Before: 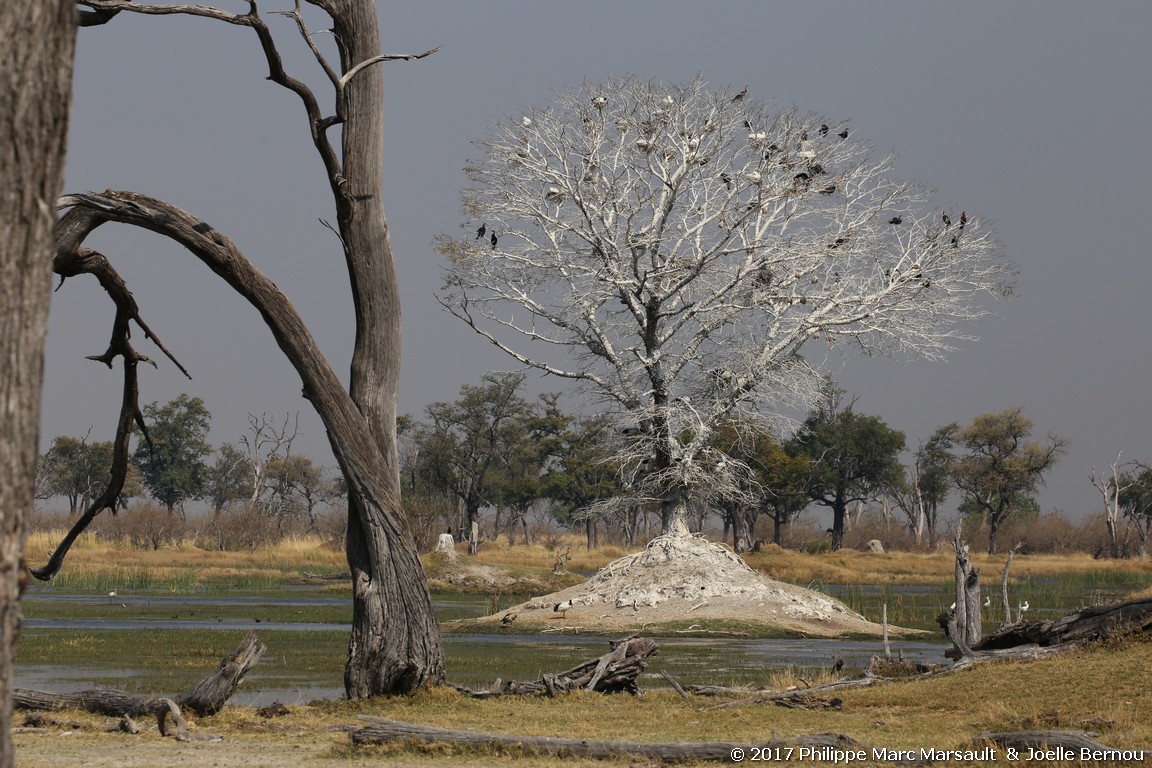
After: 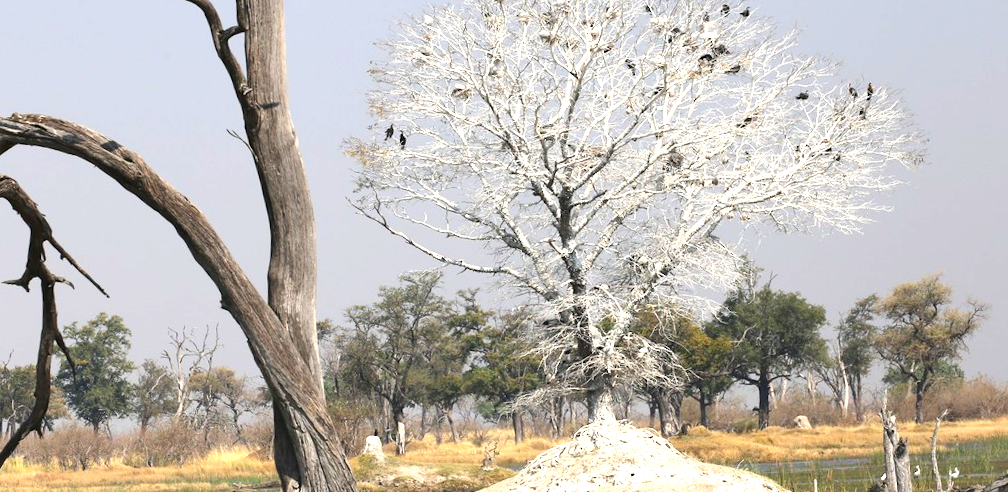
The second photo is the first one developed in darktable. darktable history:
rotate and perspective: rotation -3.52°, crop left 0.036, crop right 0.964, crop top 0.081, crop bottom 0.919
crop: left 5.596%, top 10.314%, right 3.534%, bottom 19.395%
contrast brightness saturation: contrast 0.1, brightness 0.03, saturation 0.09
exposure: black level correction 0, exposure 1.2 EV, compensate exposure bias true, compensate highlight preservation false
